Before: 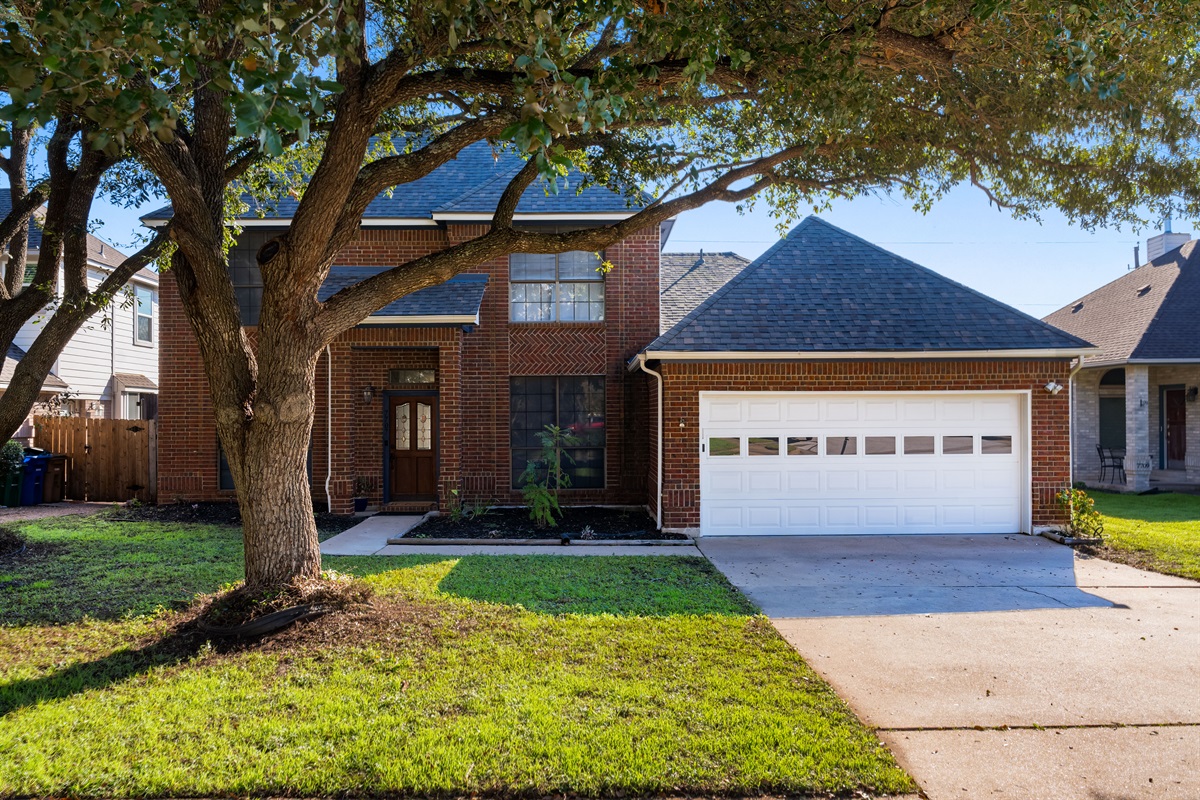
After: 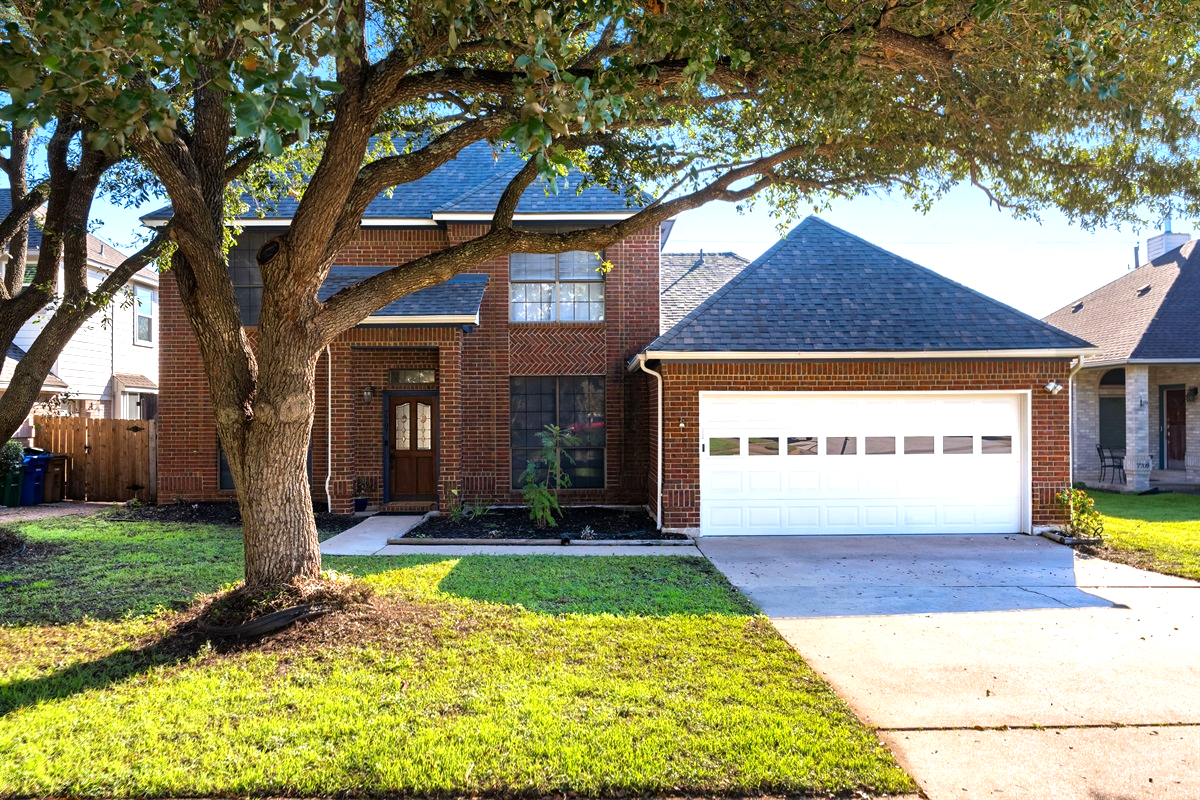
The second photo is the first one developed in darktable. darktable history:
exposure: exposure 0.745 EV, compensate exposure bias true, compensate highlight preservation false
